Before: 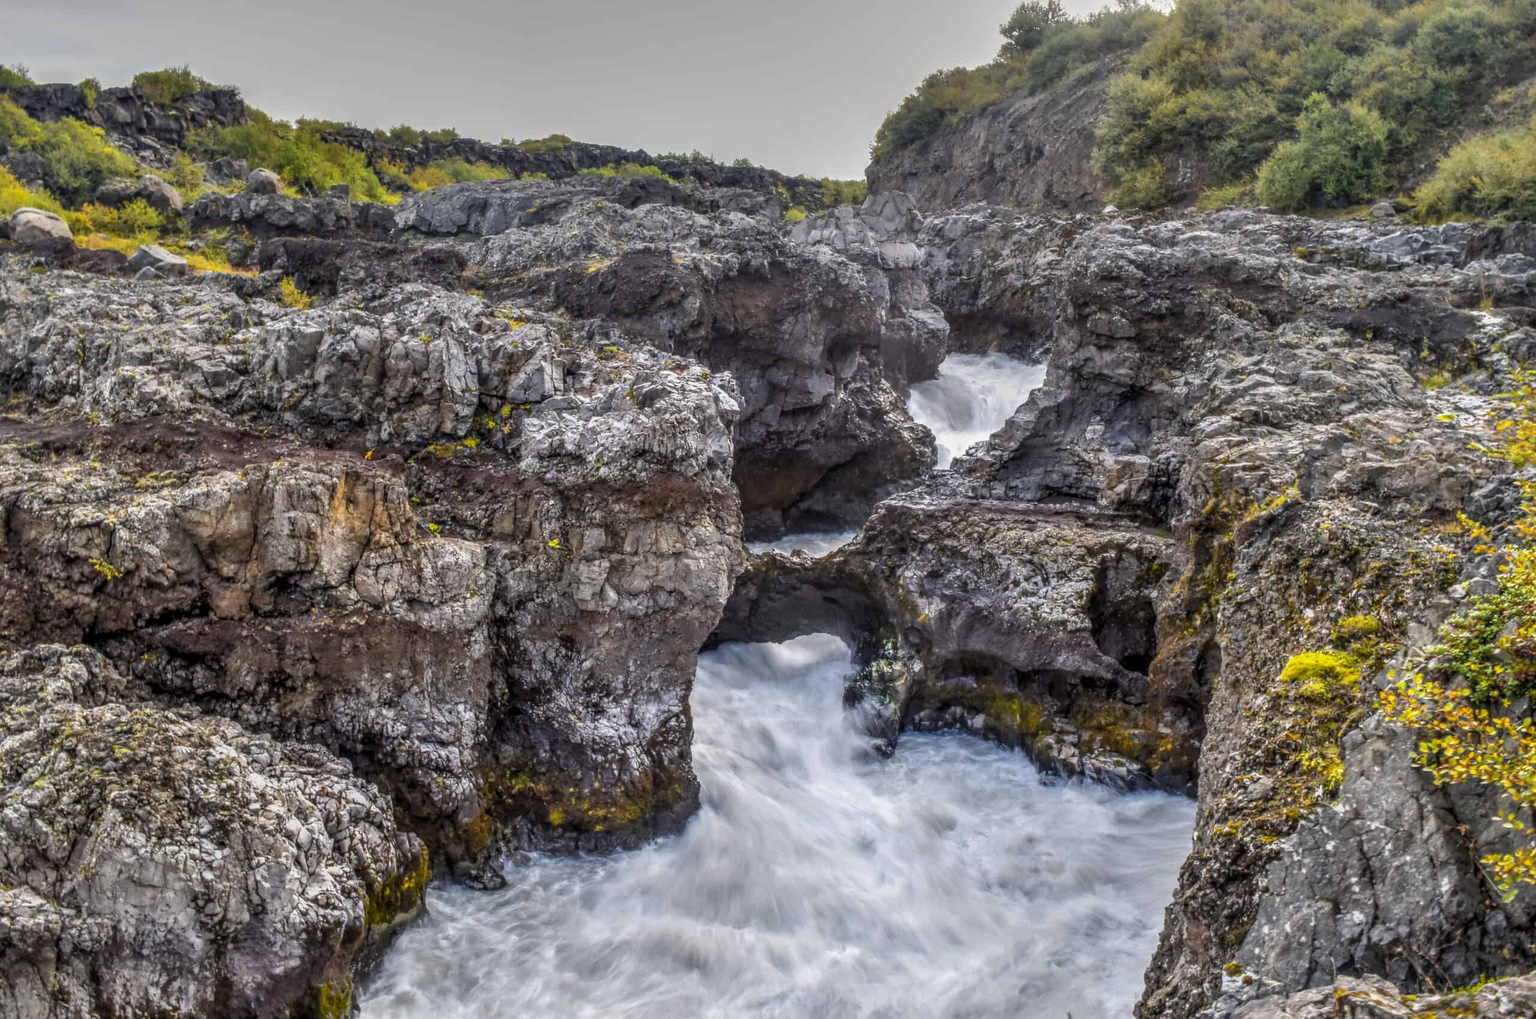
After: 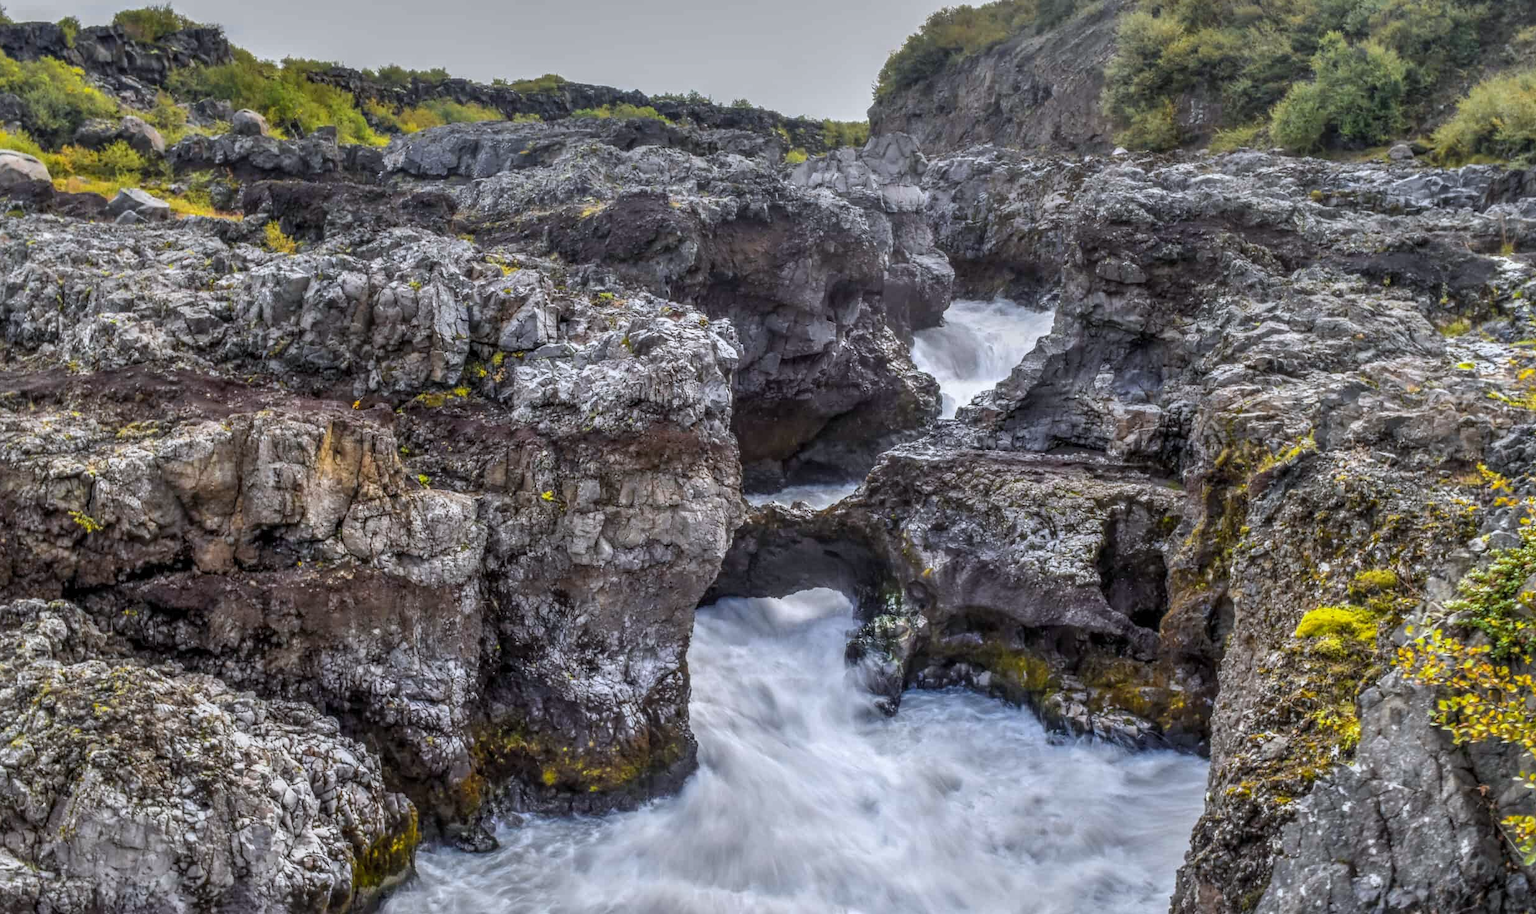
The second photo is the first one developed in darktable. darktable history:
white balance: red 0.976, blue 1.04
crop: left 1.507%, top 6.147%, right 1.379%, bottom 6.637%
